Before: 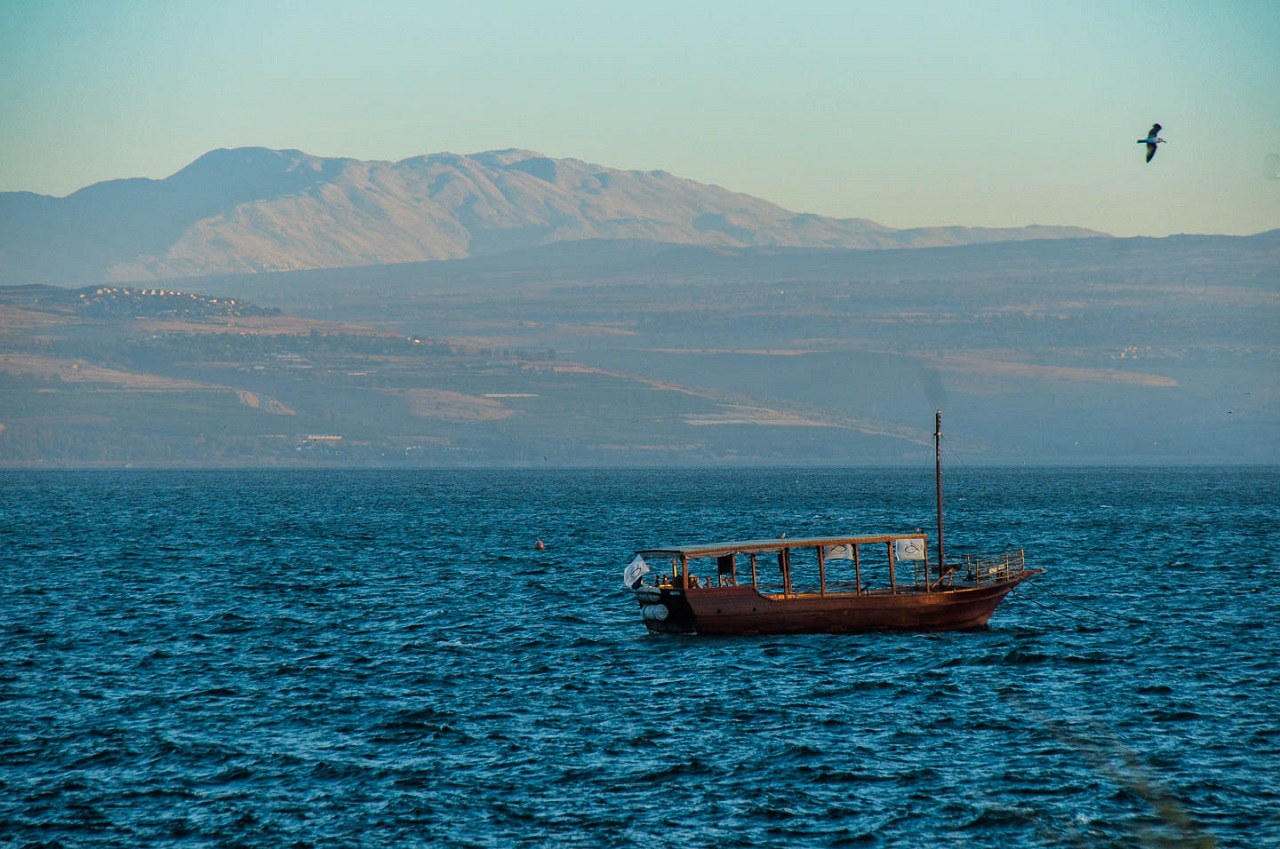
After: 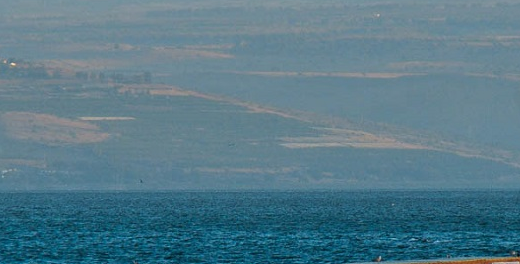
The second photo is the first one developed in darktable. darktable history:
crop: left 31.63%, top 32.647%, right 27.675%, bottom 36.214%
